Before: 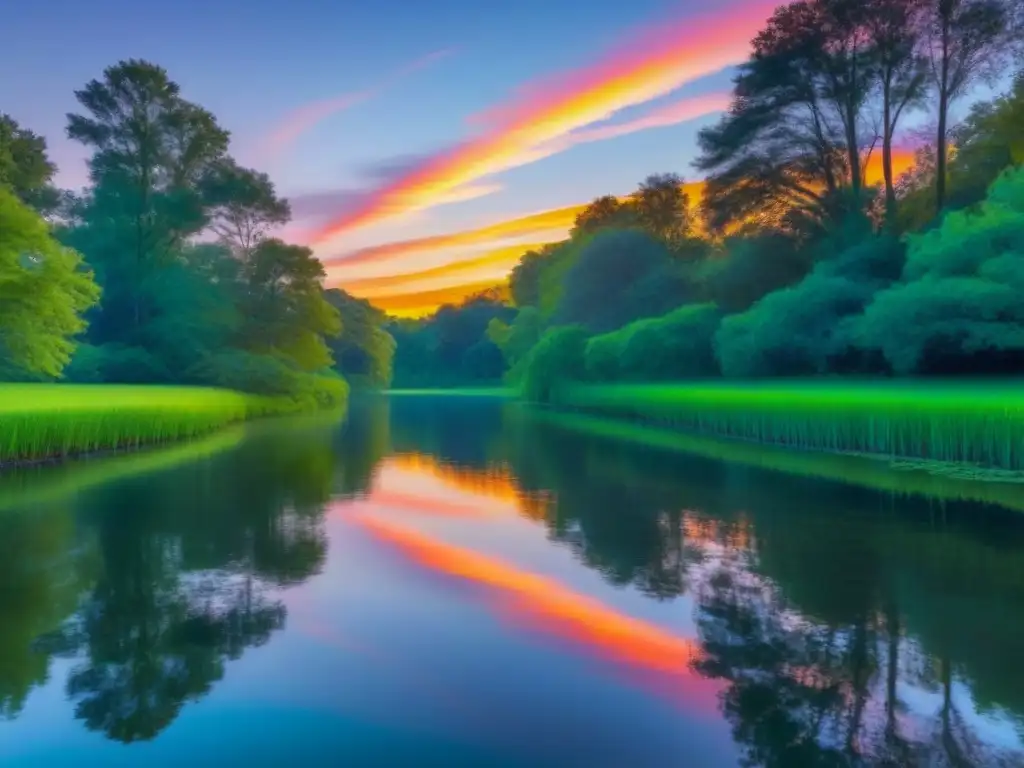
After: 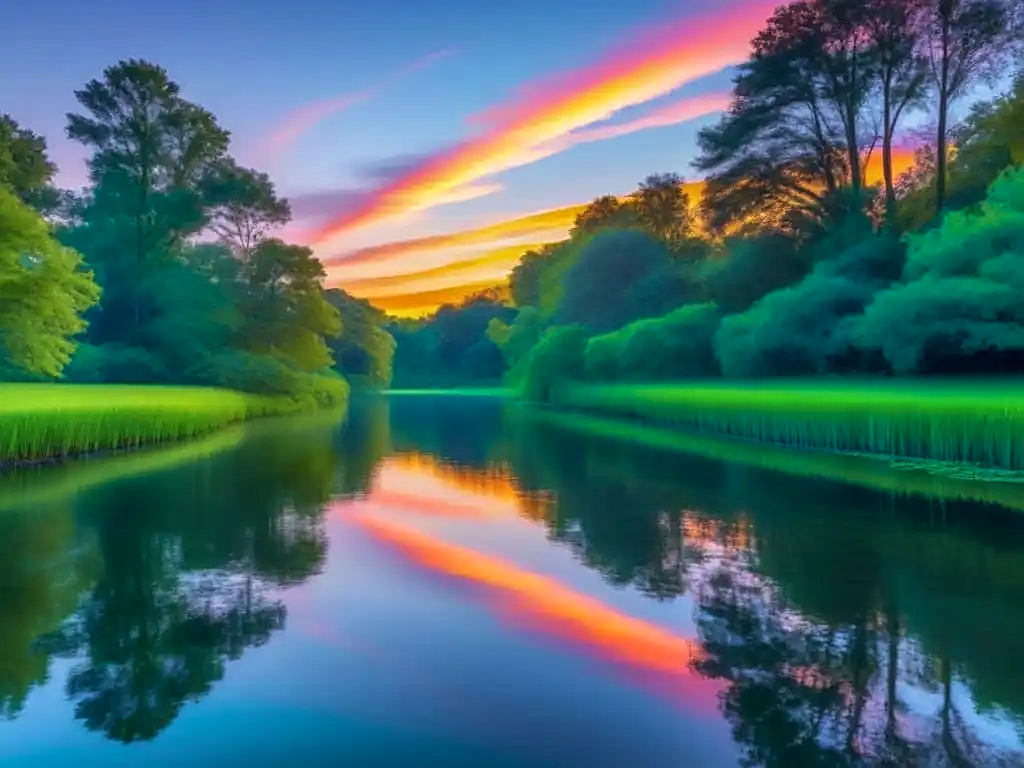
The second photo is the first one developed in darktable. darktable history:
local contrast: highlights 0%, shadows 0%, detail 133%
velvia: on, module defaults
sharpen: on, module defaults
